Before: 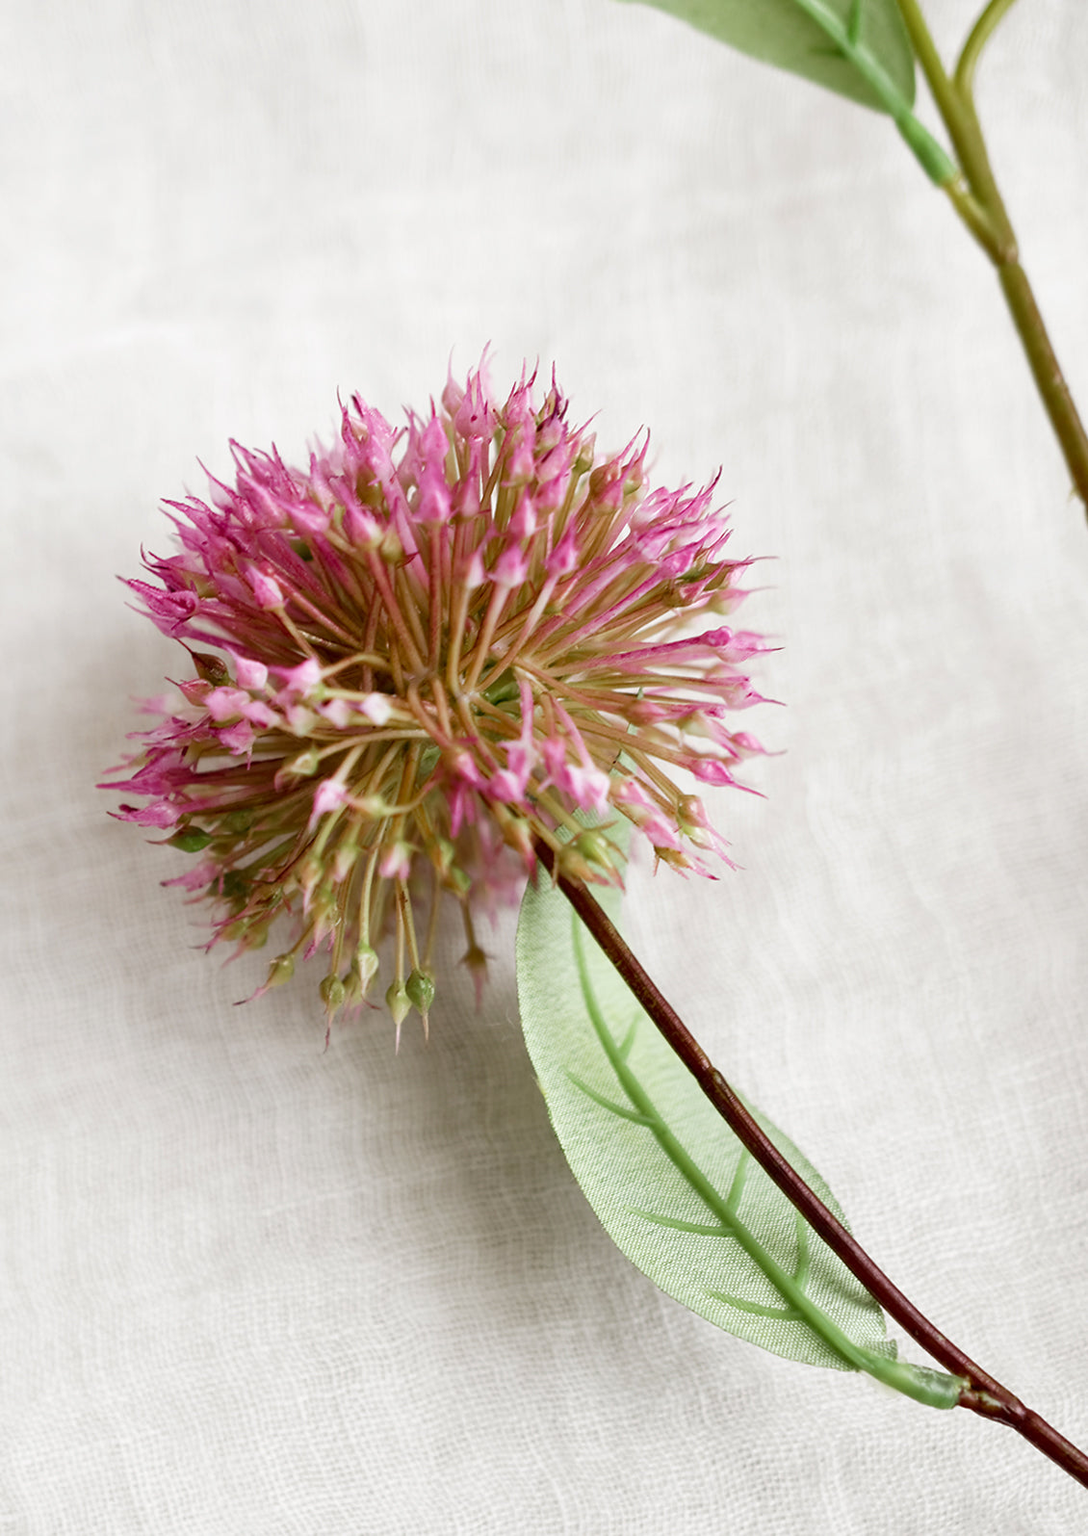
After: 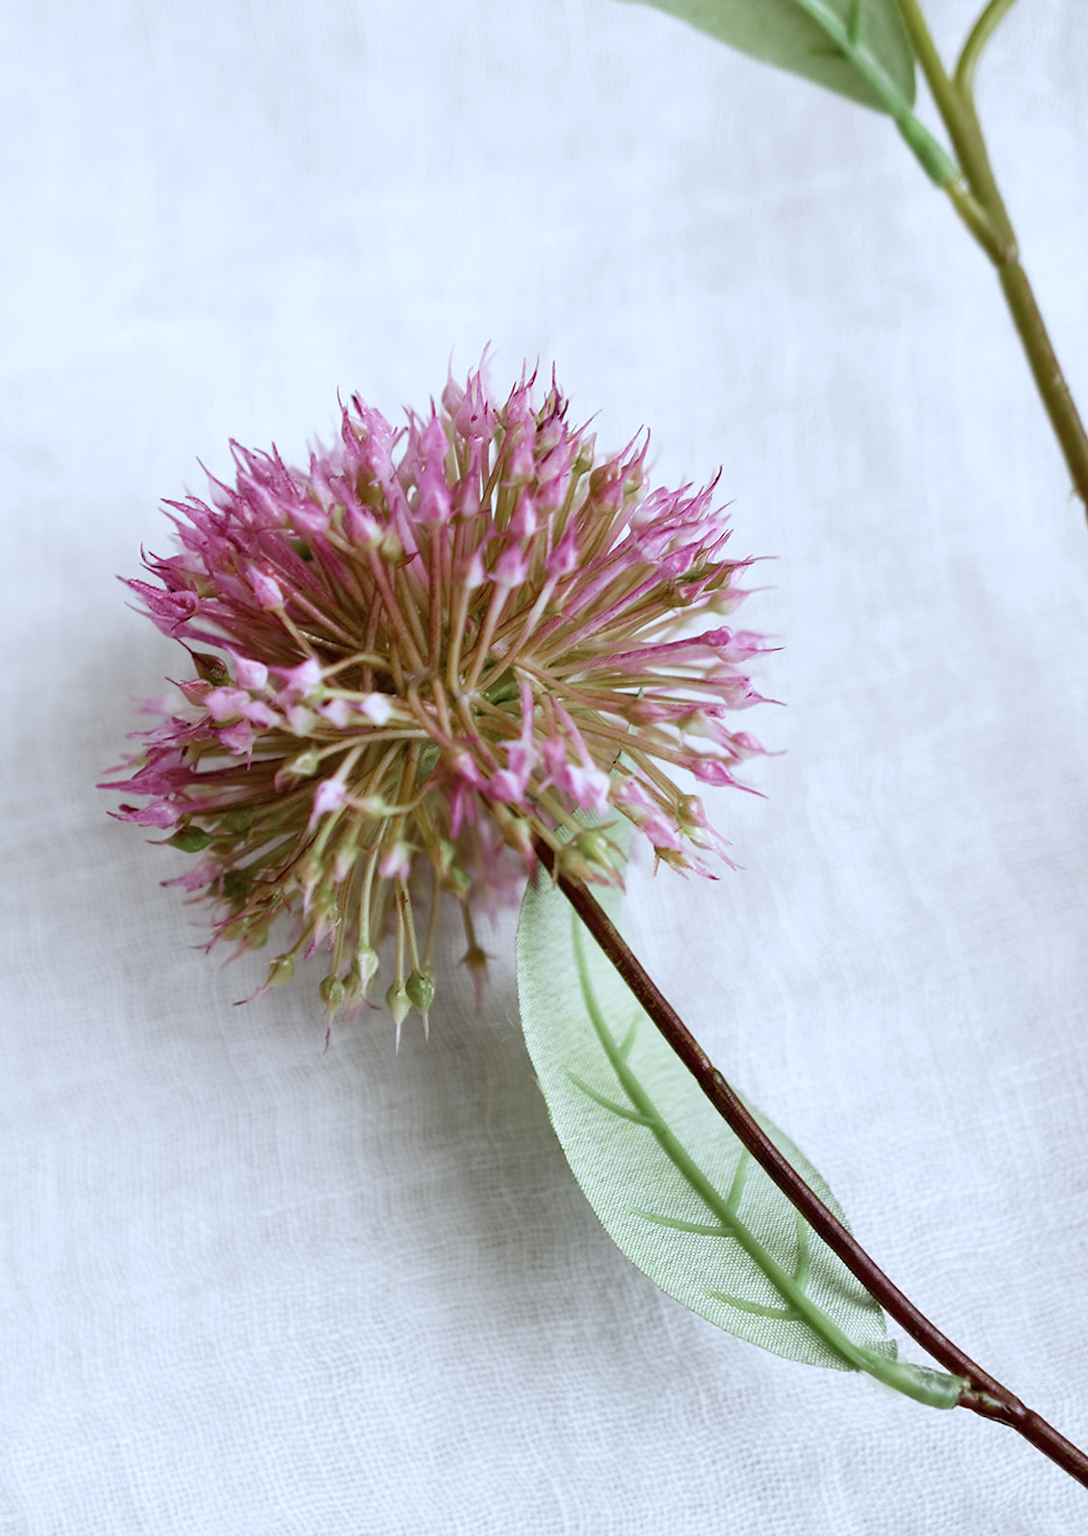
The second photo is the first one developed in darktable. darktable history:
contrast brightness saturation: saturation -0.17
white balance: red 0.931, blue 1.11
